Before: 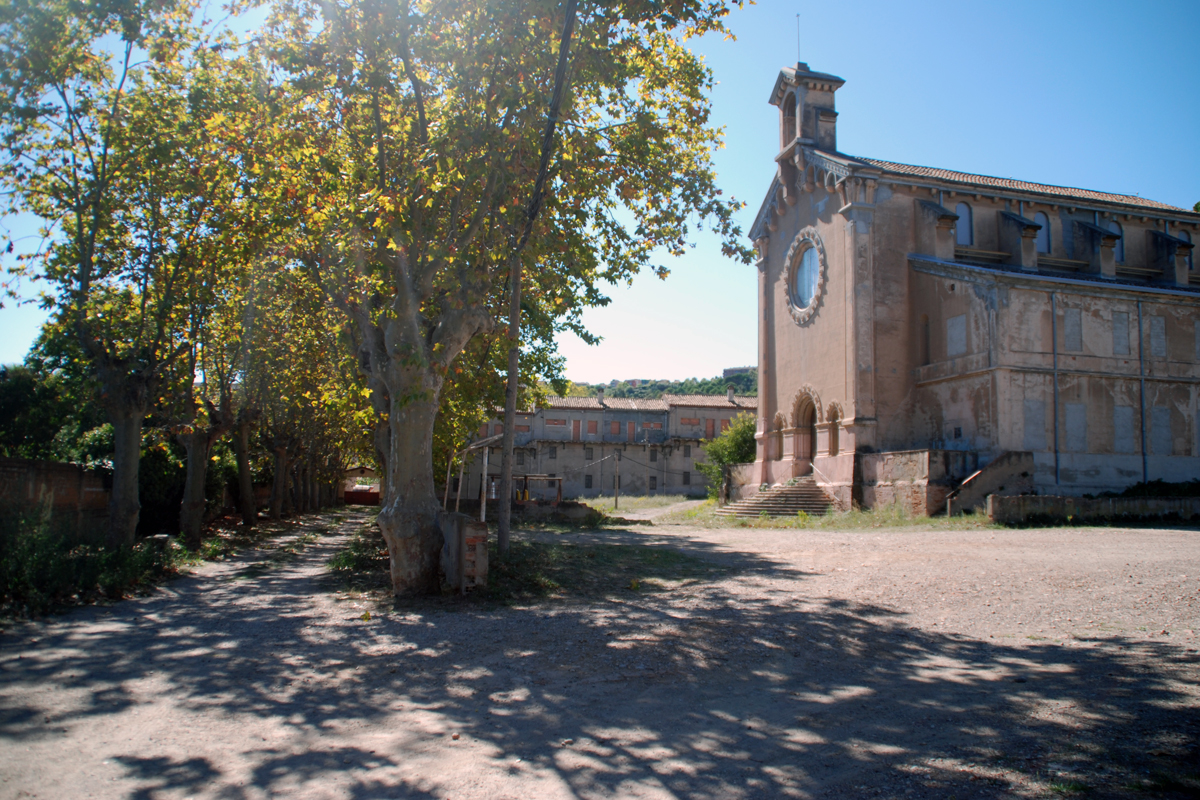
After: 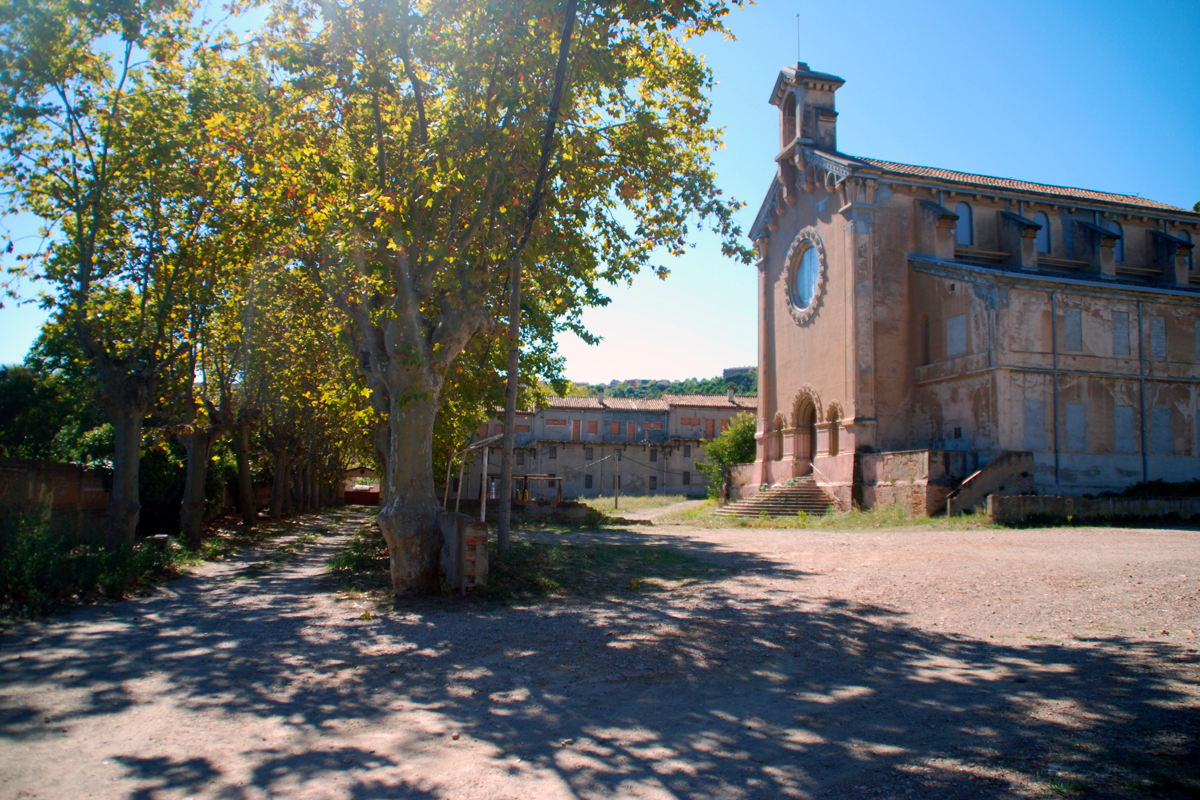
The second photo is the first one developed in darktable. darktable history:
contrast brightness saturation: contrast 0.076, saturation 0.201
velvia: on, module defaults
